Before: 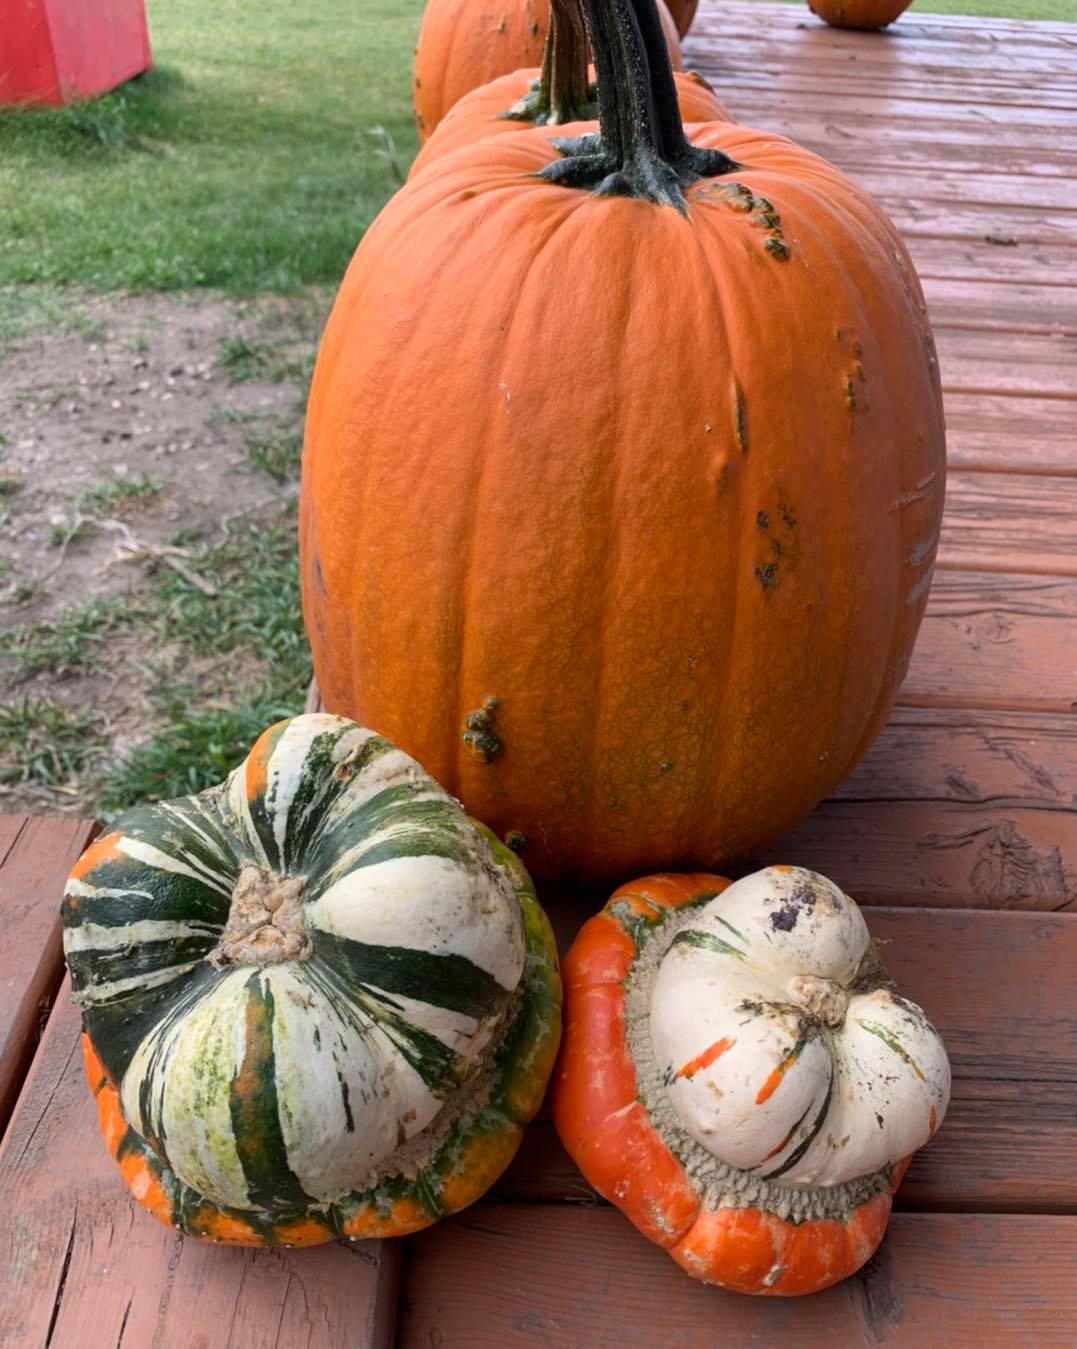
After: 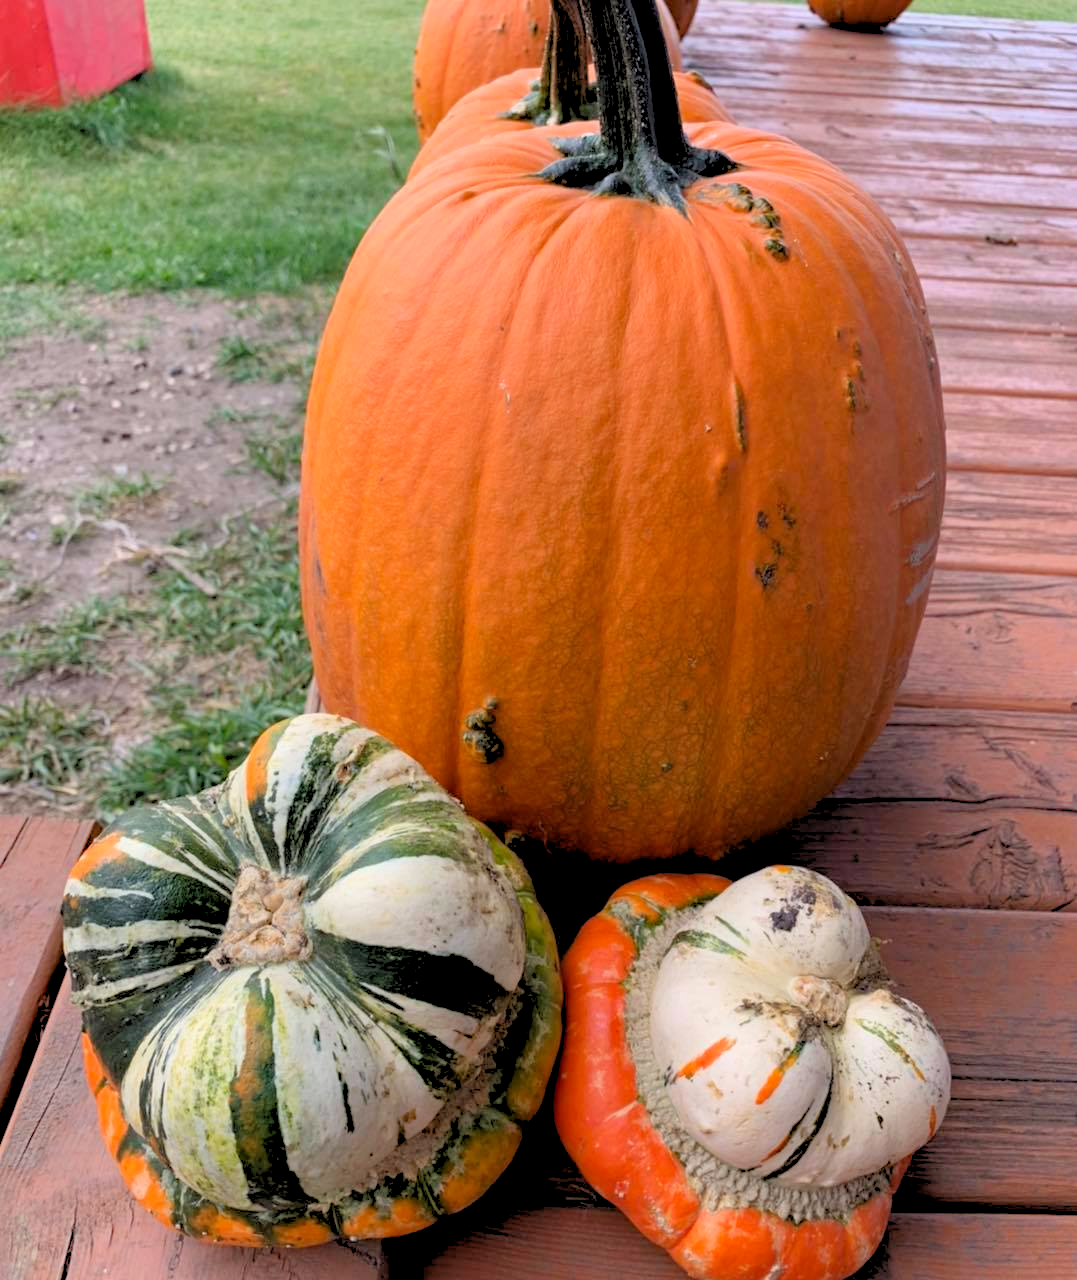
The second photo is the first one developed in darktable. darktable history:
exposure: exposure 0.236 EV, compensate highlight preservation false
rgb levels: preserve colors sum RGB, levels [[0.038, 0.433, 0.934], [0, 0.5, 1], [0, 0.5, 1]]
haze removal: compatibility mode true, adaptive false
crop and rotate: top 0%, bottom 5.097%
